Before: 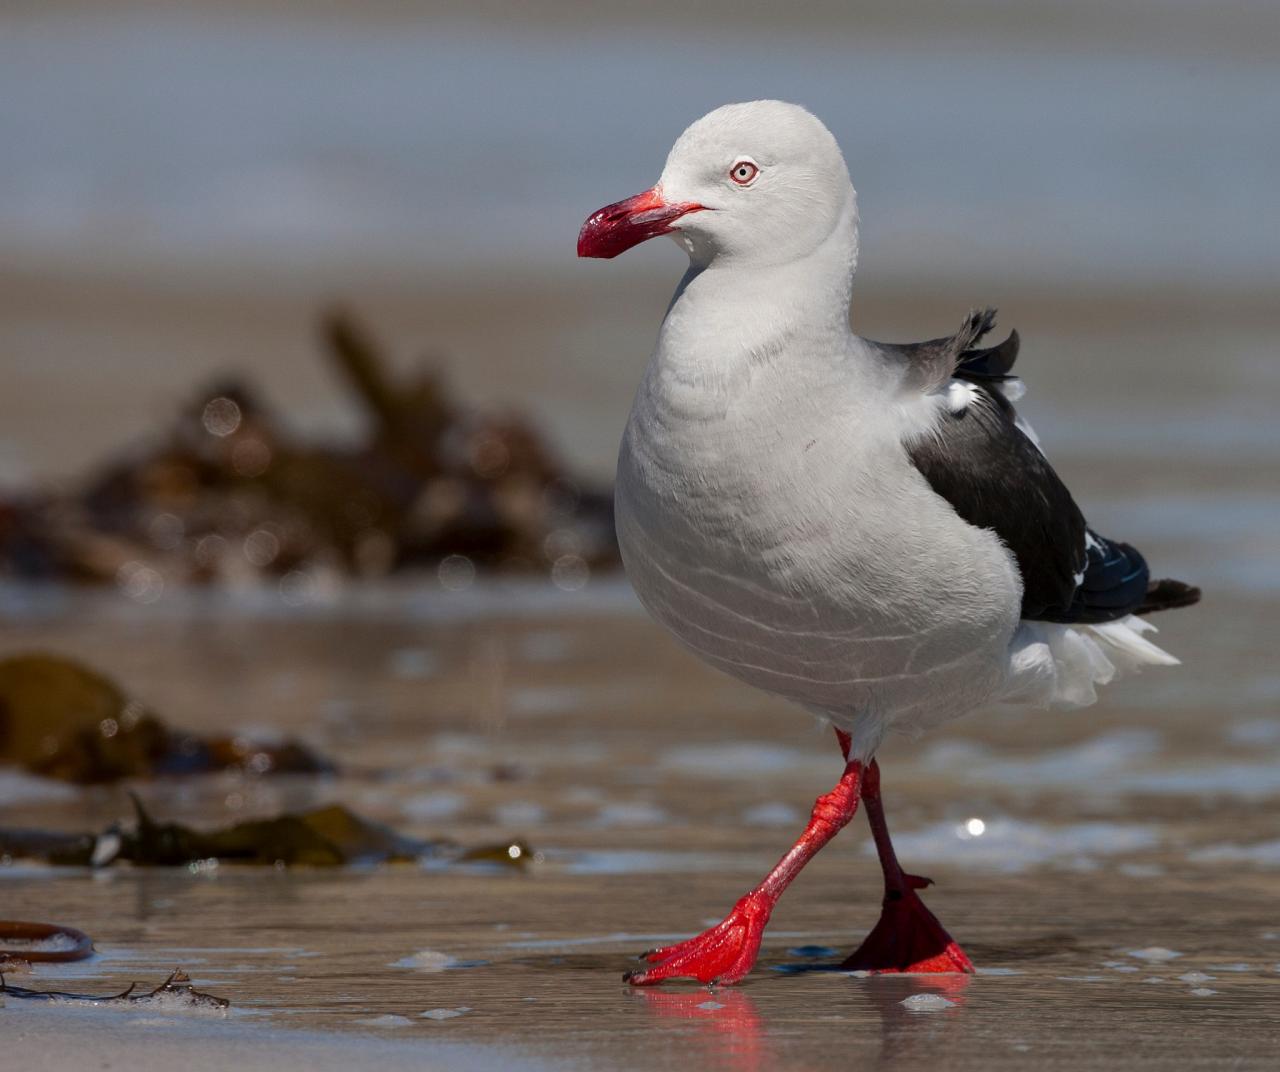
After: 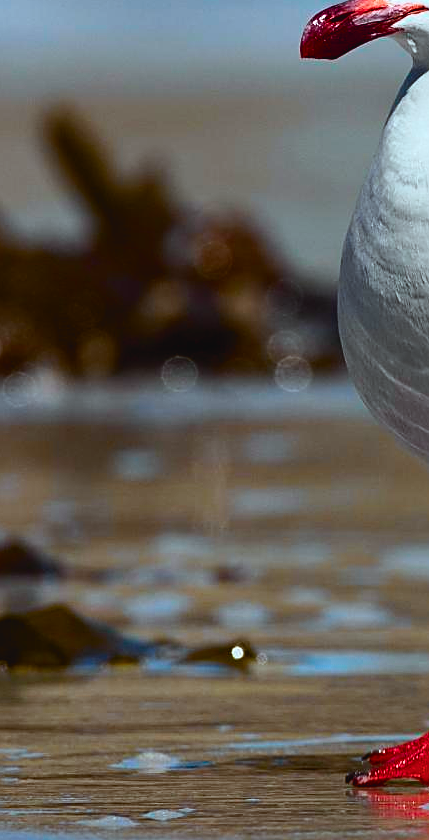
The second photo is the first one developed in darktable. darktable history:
color balance rgb: shadows lift › luminance 0.788%, shadows lift › chroma 0.476%, shadows lift › hue 21.32°, linear chroma grading › mid-tones 7.545%, perceptual saturation grading › global saturation 19.632%, perceptual saturation grading › highlights -25.072%, perceptual saturation grading › shadows 50.242%, perceptual brilliance grading › highlights 15.658%, perceptual brilliance grading › mid-tones 6.292%, perceptual brilliance grading › shadows -15.339%, global vibrance 20%
sharpen: on, module defaults
color correction: highlights a* -10.08, highlights b* -9.85
crop and rotate: left 21.694%, top 18.594%, right 44.715%, bottom 2.982%
tone curve: curves: ch0 [(0, 0.029) (0.099, 0.082) (0.264, 0.253) (0.447, 0.481) (0.678, 0.721) (0.828, 0.857) (0.992, 0.94)]; ch1 [(0, 0) (0.311, 0.266) (0.411, 0.374) (0.481, 0.458) (0.501, 0.499) (0.514, 0.512) (0.575, 0.577) (0.643, 0.648) (0.682, 0.674) (0.802, 0.812) (1, 1)]; ch2 [(0, 0) (0.259, 0.207) (0.323, 0.311) (0.376, 0.353) (0.463, 0.456) (0.498, 0.498) (0.524, 0.512) (0.574, 0.582) (0.648, 0.653) (0.768, 0.728) (1, 1)], color space Lab, independent channels, preserve colors none
